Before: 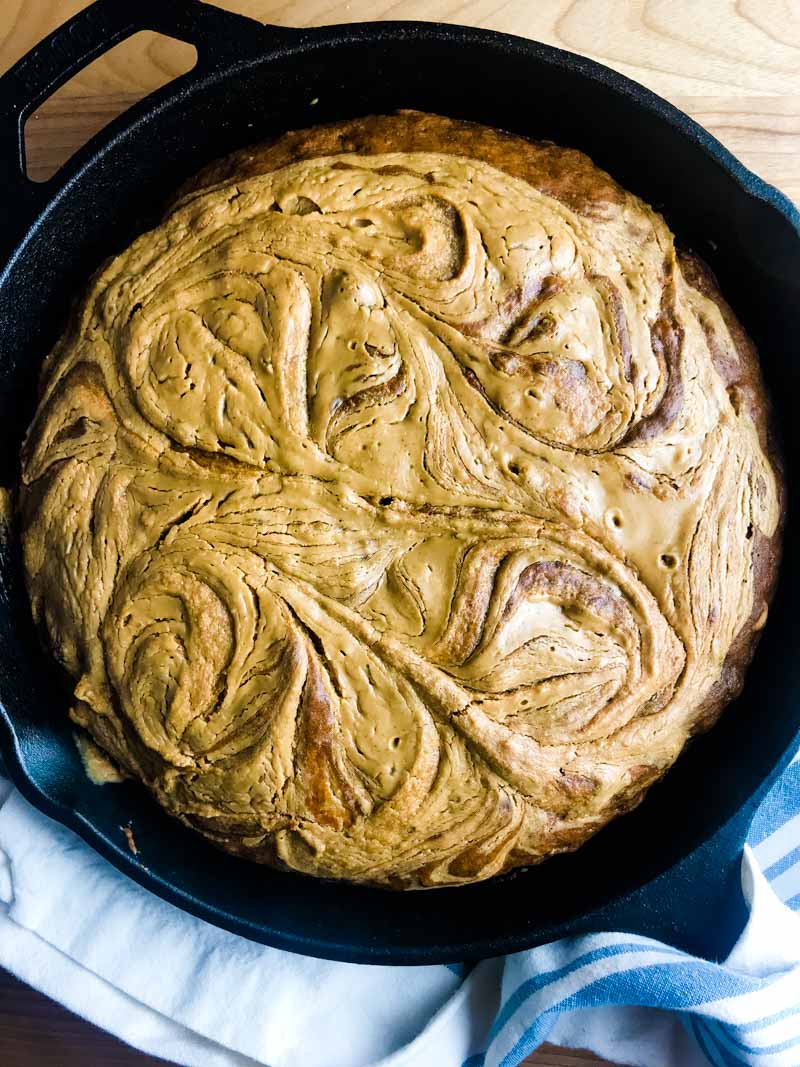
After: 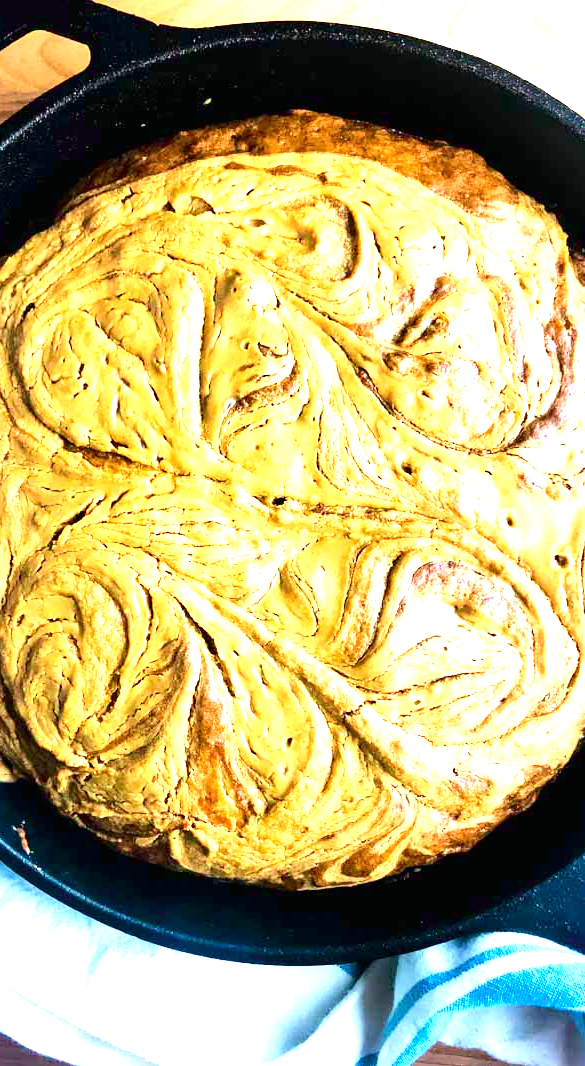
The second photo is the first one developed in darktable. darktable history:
tone curve: curves: ch0 [(0, 0.01) (0.037, 0.032) (0.131, 0.108) (0.275, 0.258) (0.483, 0.512) (0.61, 0.661) (0.696, 0.742) (0.792, 0.834) (0.911, 0.936) (0.997, 0.995)]; ch1 [(0, 0) (0.308, 0.29) (0.425, 0.411) (0.503, 0.502) (0.529, 0.543) (0.683, 0.706) (0.746, 0.77) (1, 1)]; ch2 [(0, 0) (0.225, 0.214) (0.334, 0.339) (0.401, 0.415) (0.485, 0.487) (0.502, 0.502) (0.525, 0.523) (0.545, 0.552) (0.587, 0.61) (0.636, 0.654) (0.711, 0.729) (0.845, 0.855) (0.998, 0.977)], color space Lab, independent channels, preserve colors none
exposure: black level correction 0.001, exposure 1.646 EV, compensate exposure bias true, compensate highlight preservation false
crop: left 13.443%, right 13.31%
